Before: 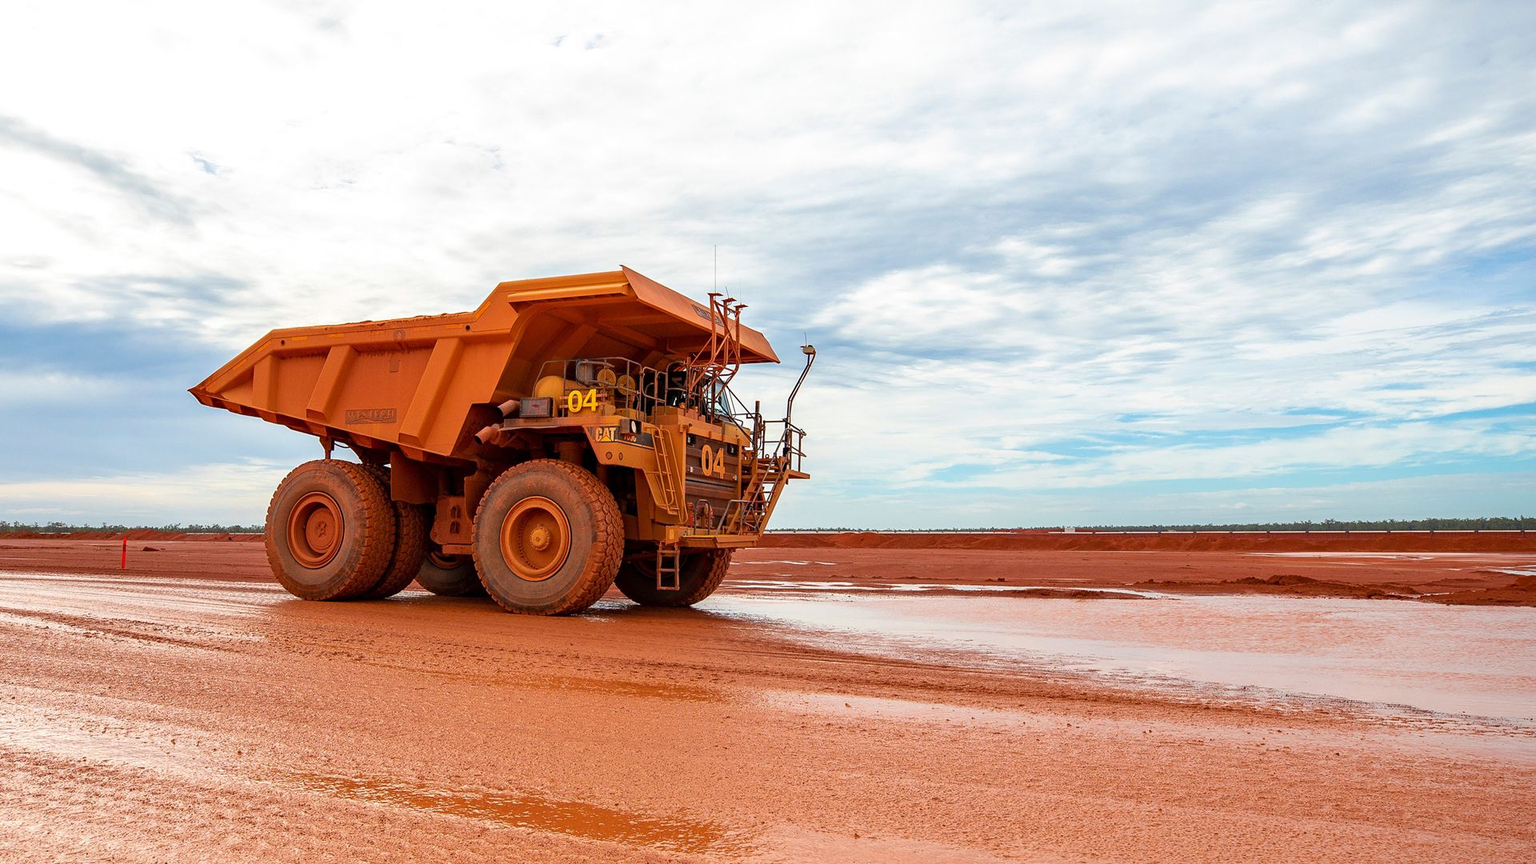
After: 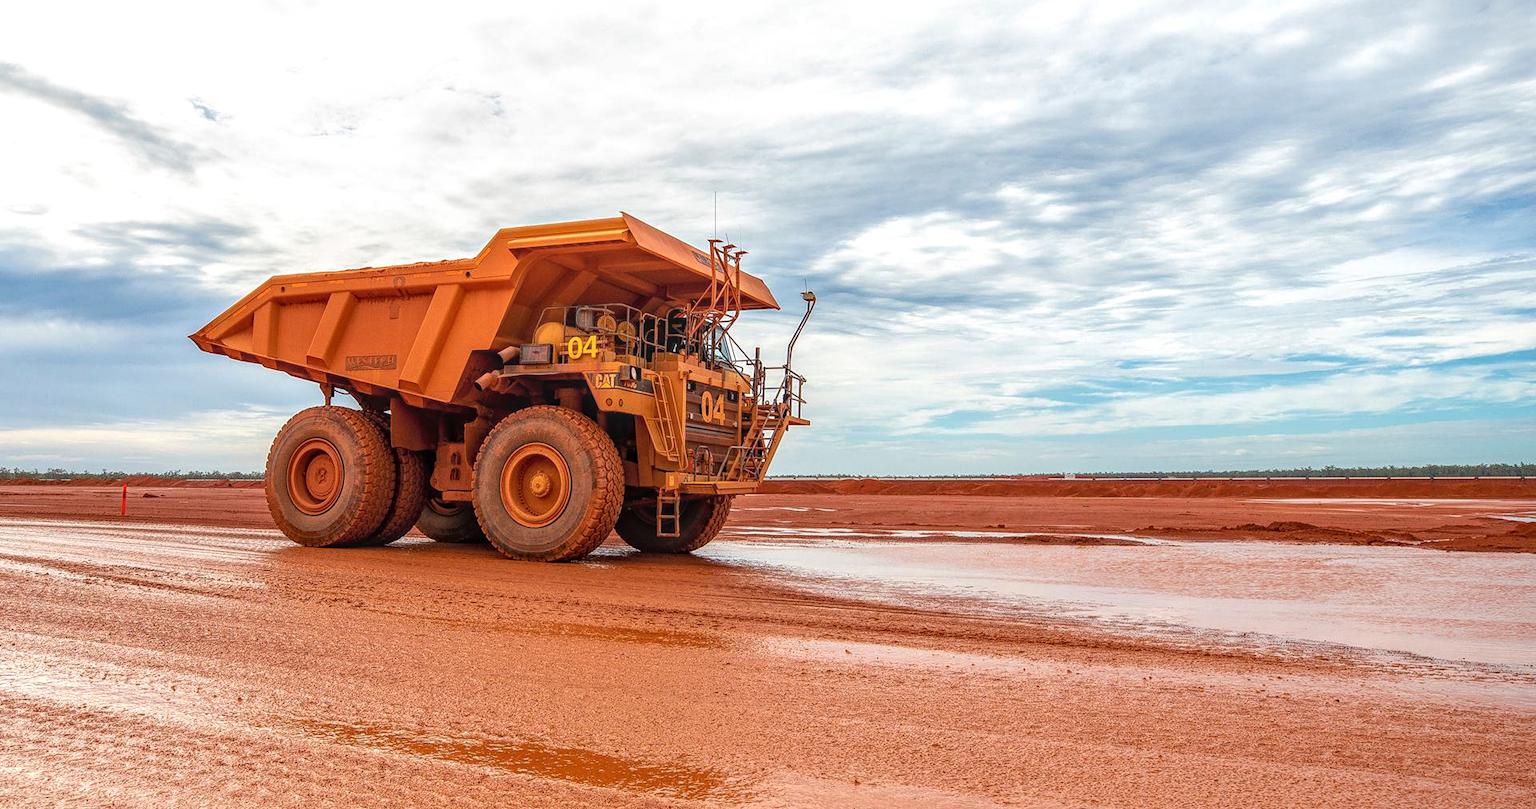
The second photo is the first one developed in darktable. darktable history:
crop and rotate: top 6.25%
local contrast: highlights 74%, shadows 55%, detail 176%, midtone range 0.207
